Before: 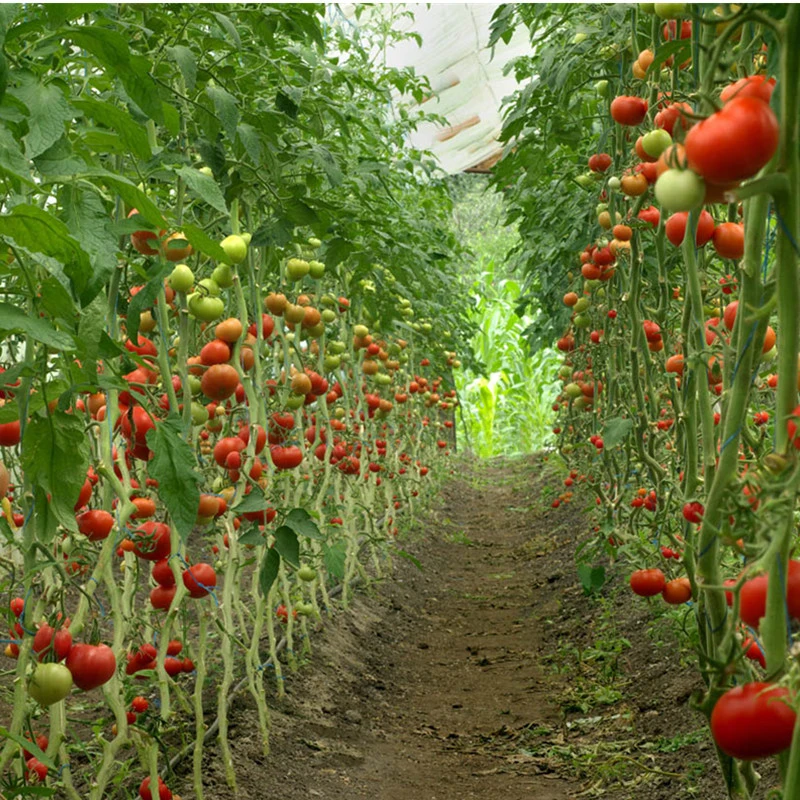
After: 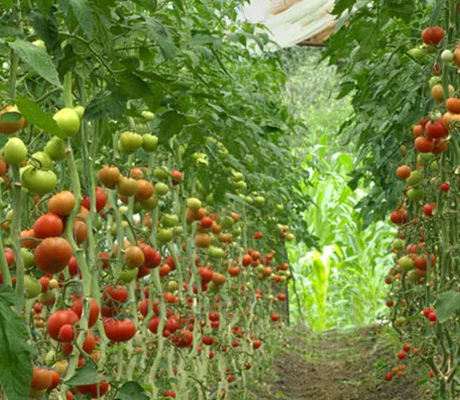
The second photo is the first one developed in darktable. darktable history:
crop: left 20.908%, top 15.902%, right 21.589%, bottom 34.056%
